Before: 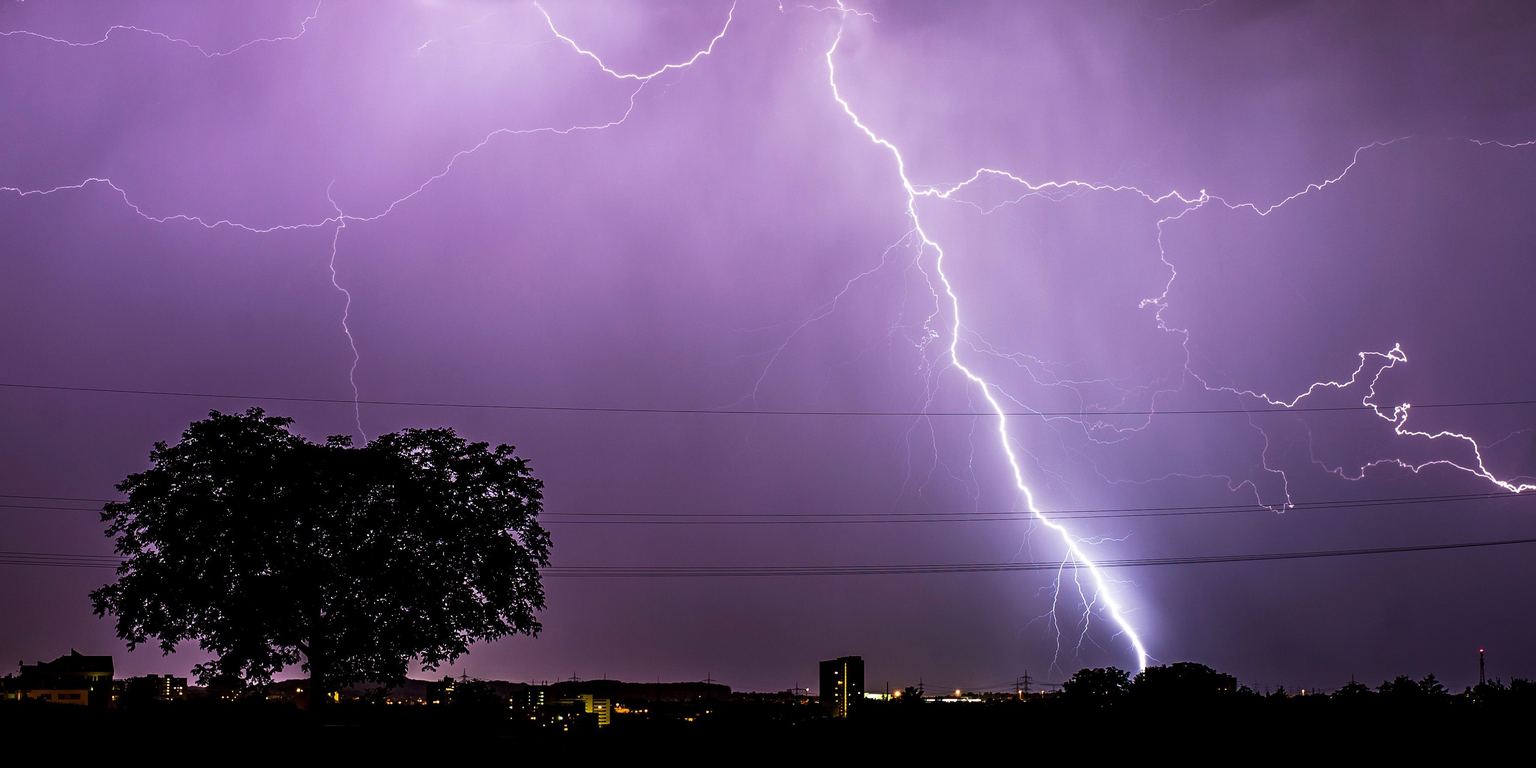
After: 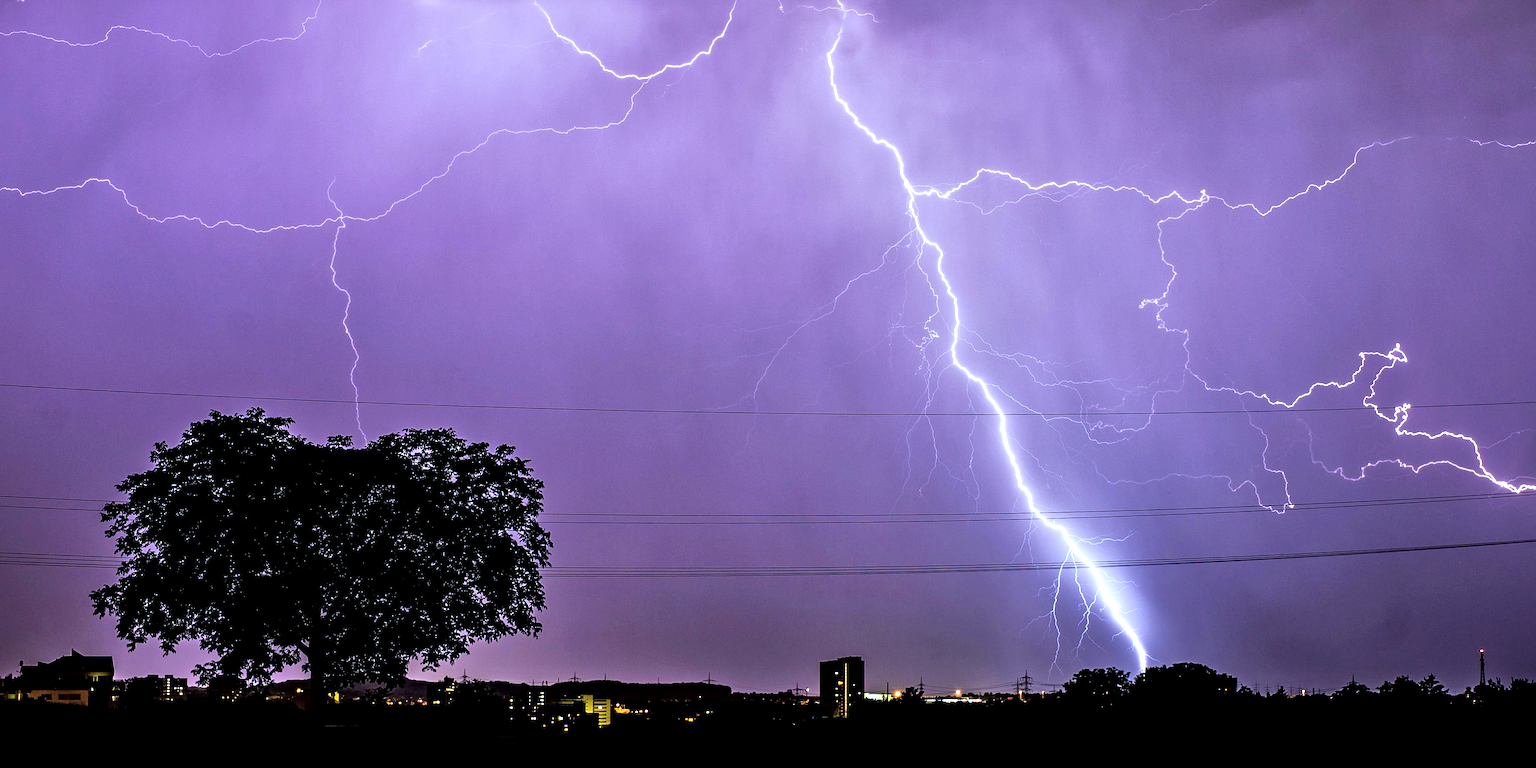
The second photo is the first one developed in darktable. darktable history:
white balance: red 0.924, blue 1.095
local contrast: mode bilateral grid, contrast 25, coarseness 60, detail 151%, midtone range 0.2
tone equalizer: -7 EV 0.15 EV, -6 EV 0.6 EV, -5 EV 1.15 EV, -4 EV 1.33 EV, -3 EV 1.15 EV, -2 EV 0.6 EV, -1 EV 0.15 EV, mask exposure compensation -0.5 EV
